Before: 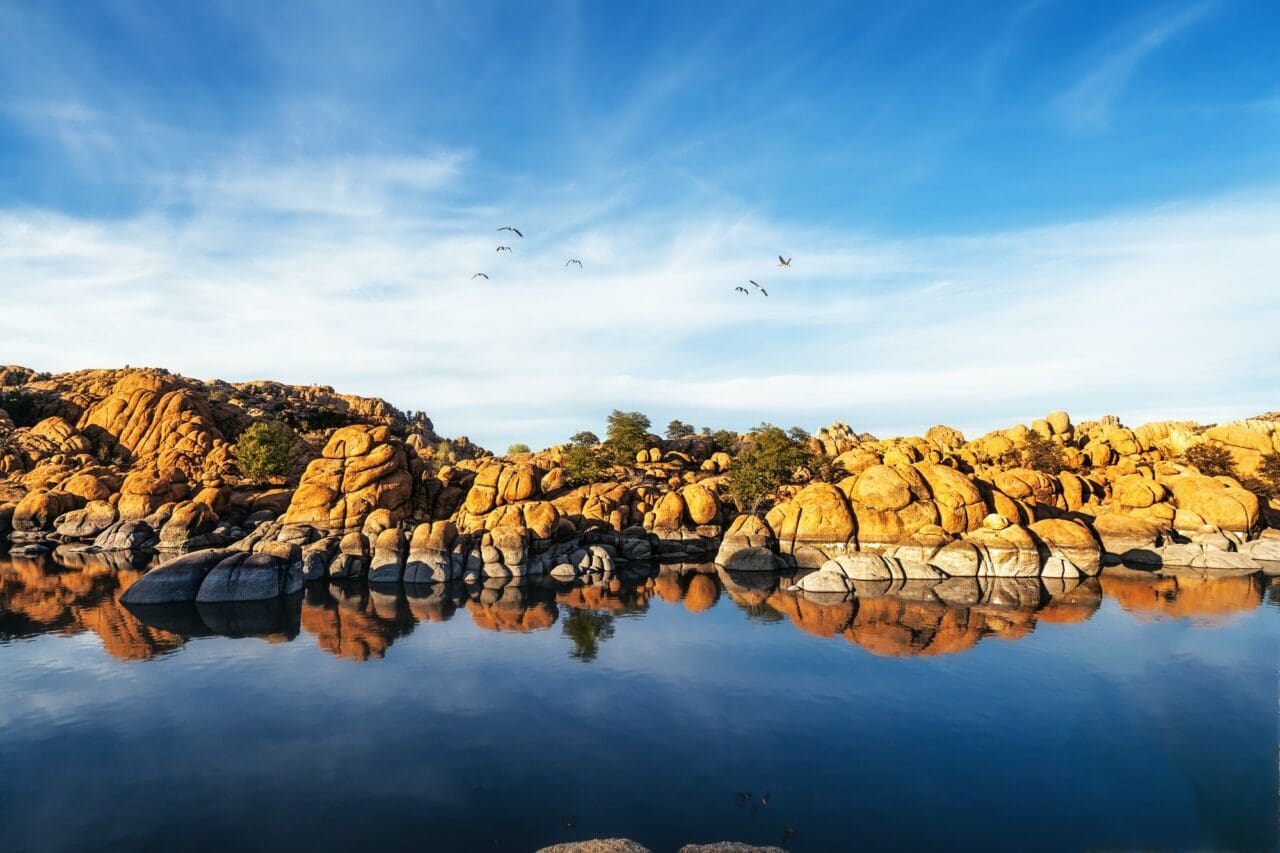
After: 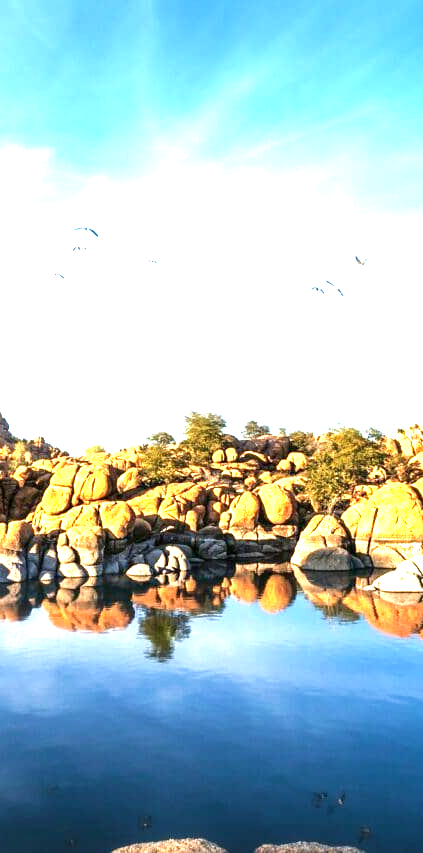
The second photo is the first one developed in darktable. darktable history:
velvia: on, module defaults
exposure: black level correction 0.001, exposure 1.735 EV, compensate highlight preservation false
crop: left 33.157%, right 33.788%
